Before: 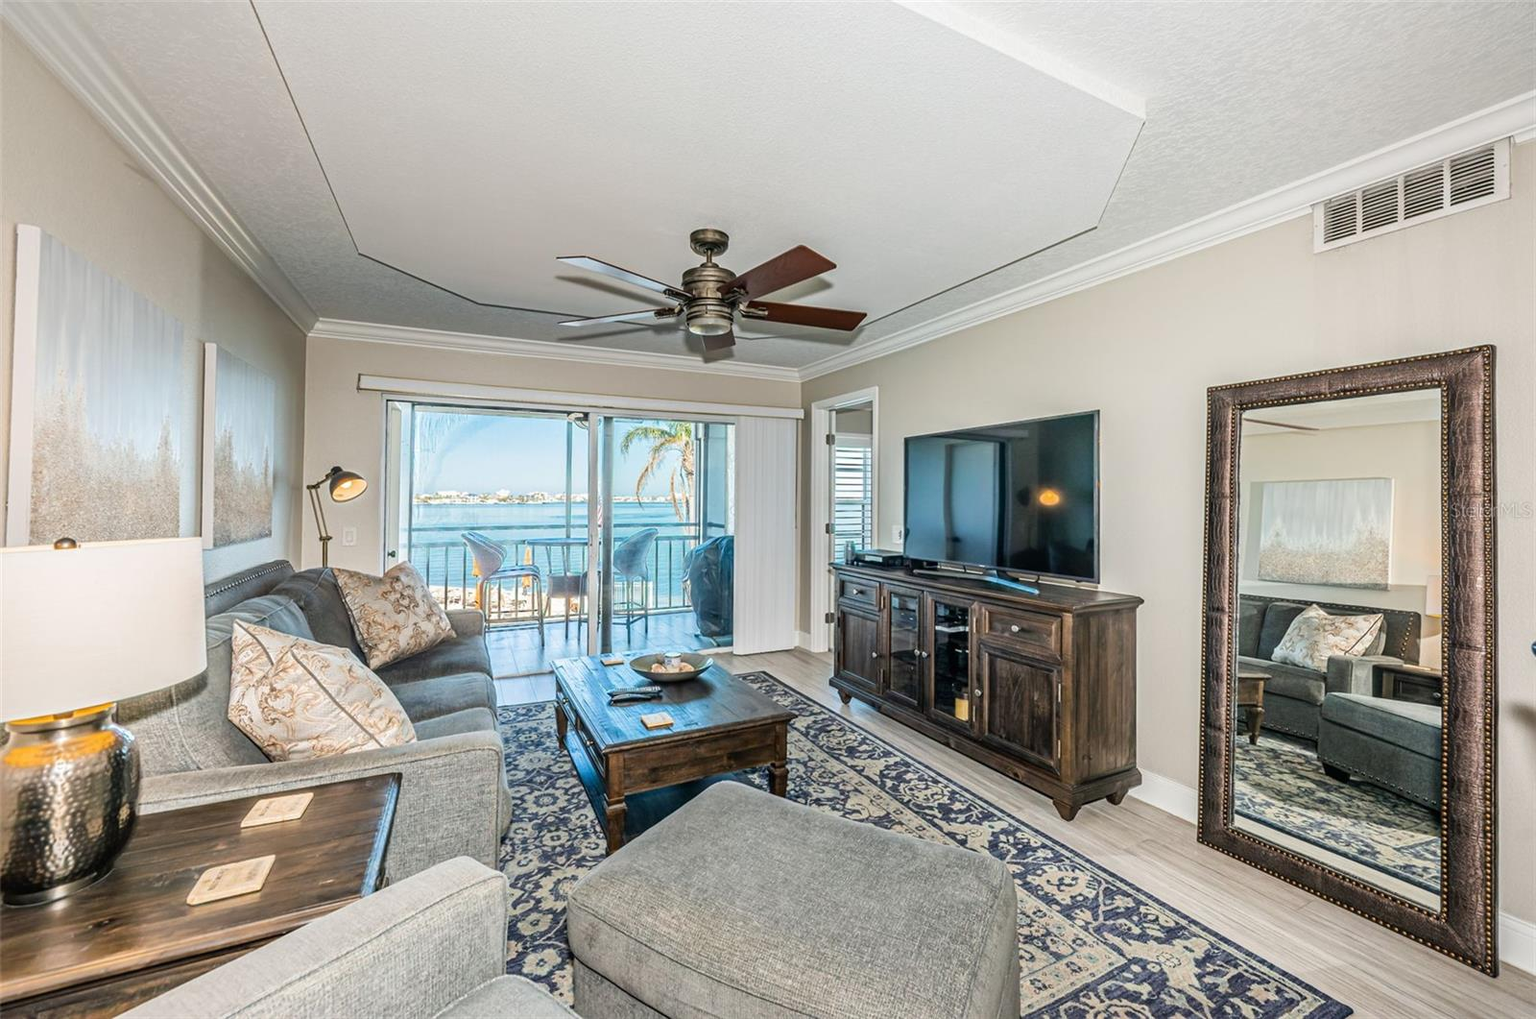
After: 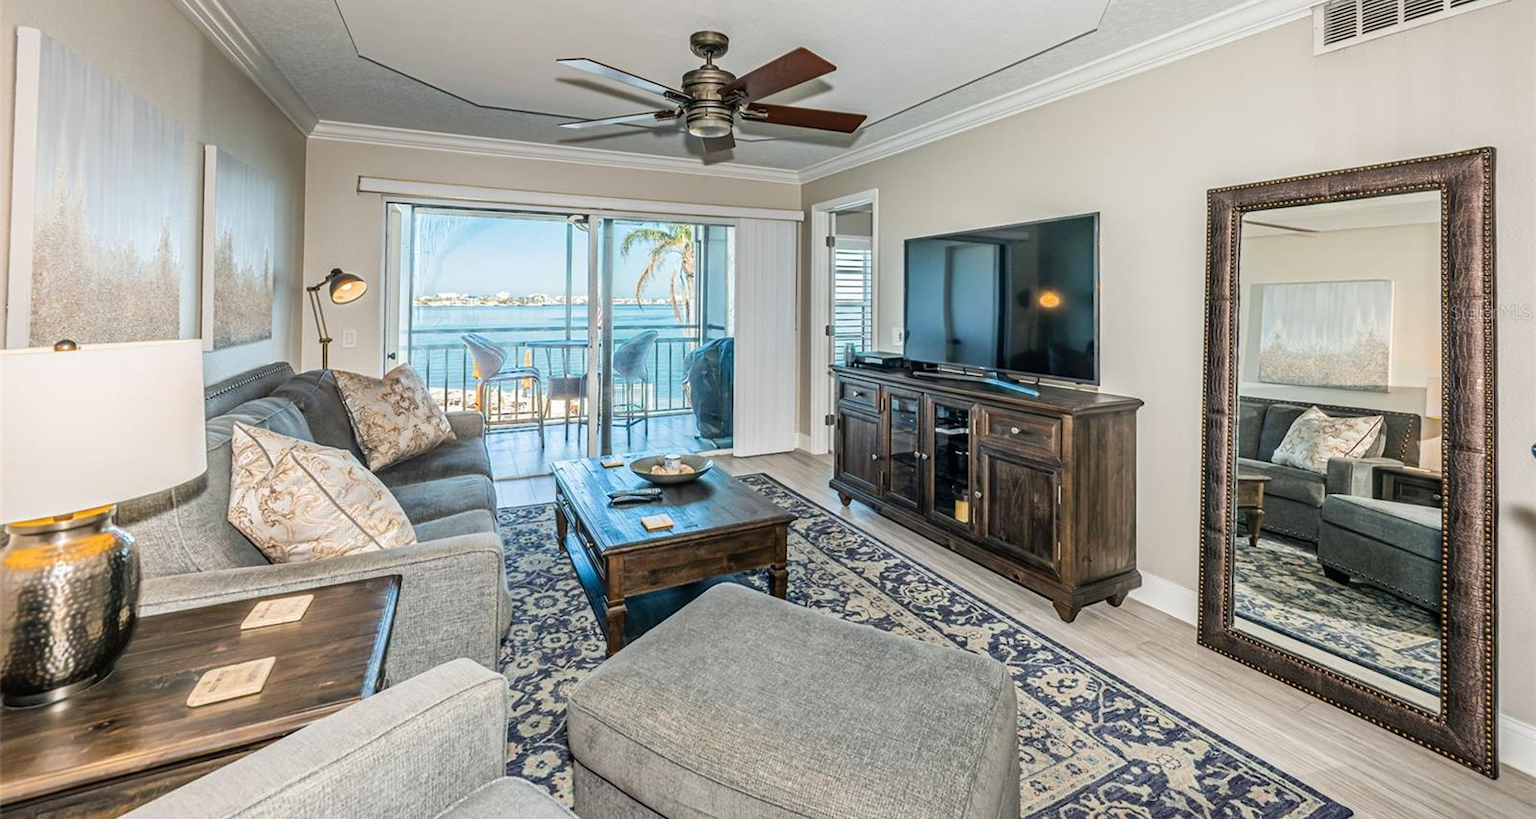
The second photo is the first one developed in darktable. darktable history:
crop and rotate: top 19.443%
